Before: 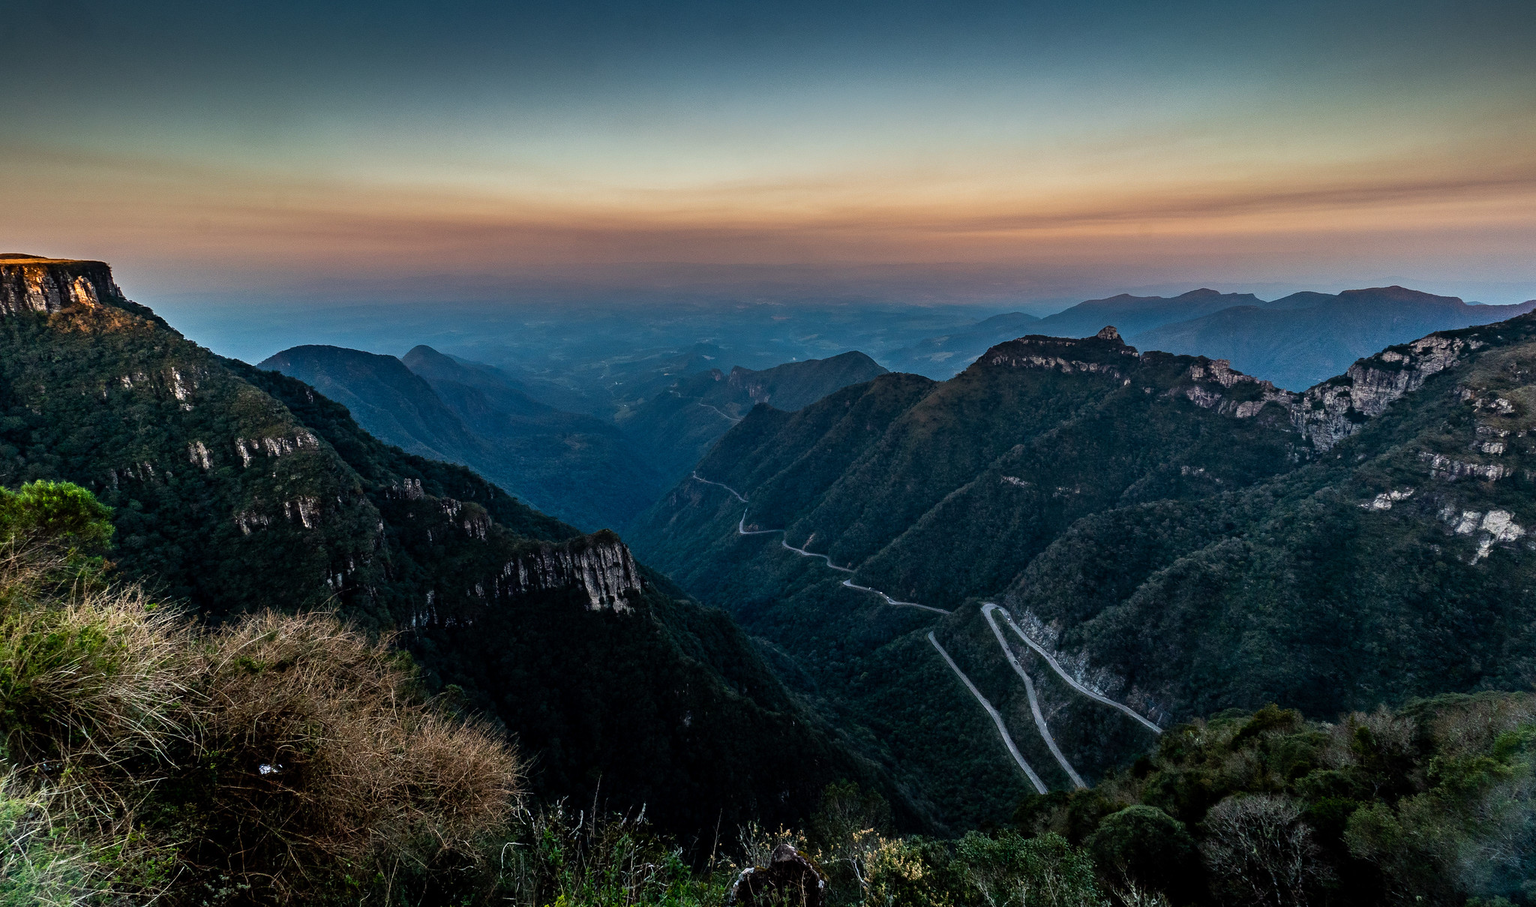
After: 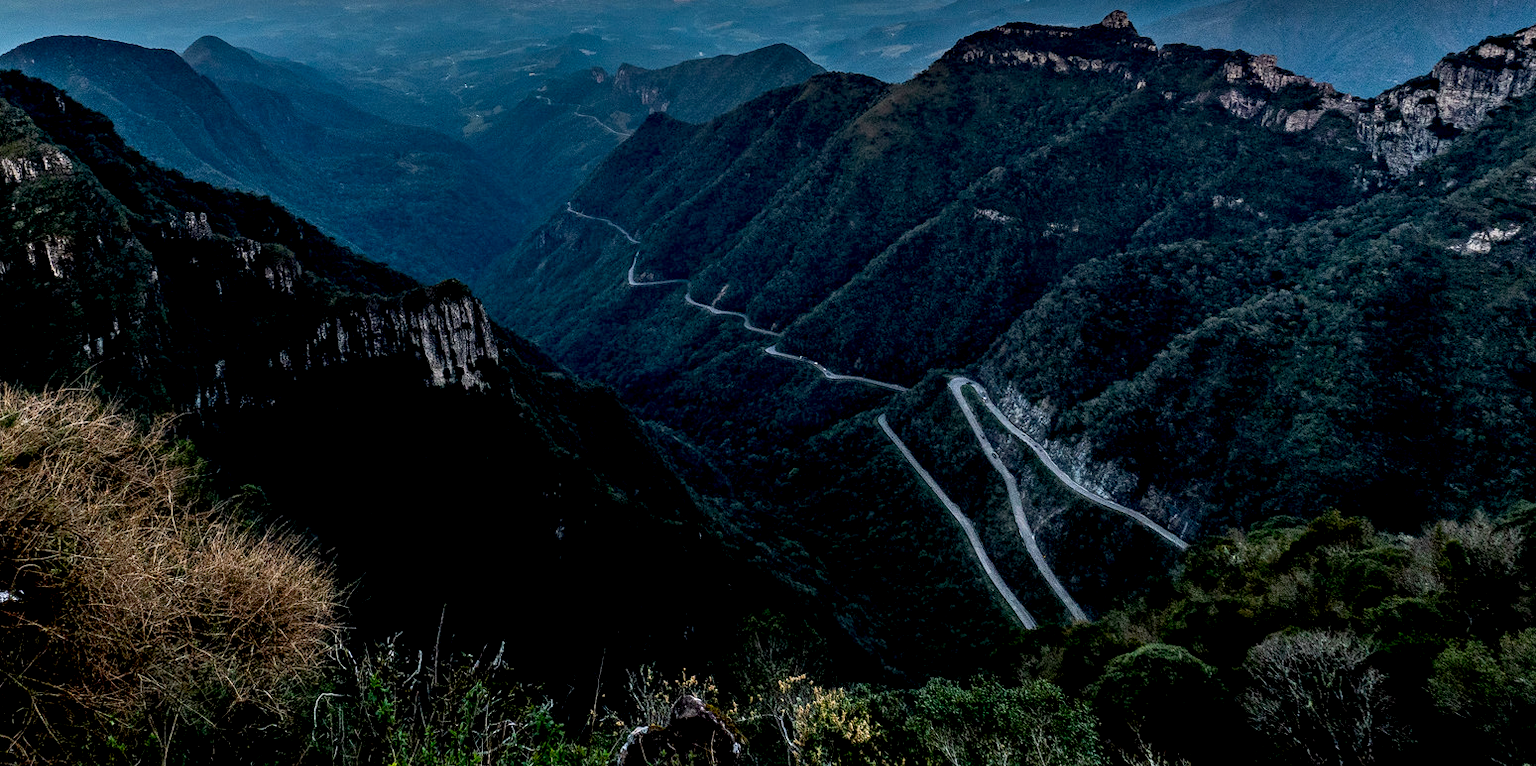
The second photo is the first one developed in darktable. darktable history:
crop and rotate: left 17.193%, top 35.124%, right 7.124%, bottom 0.865%
local contrast: on, module defaults
exposure: black level correction 0.01, exposure 0.115 EV, compensate exposure bias true, compensate highlight preservation false
